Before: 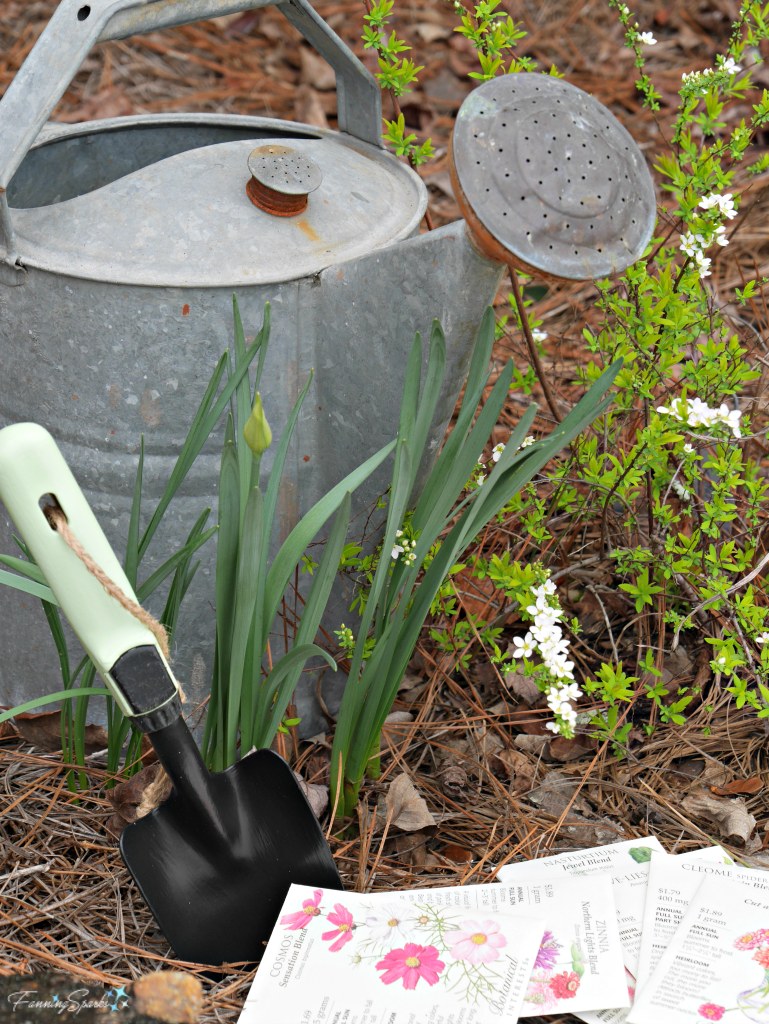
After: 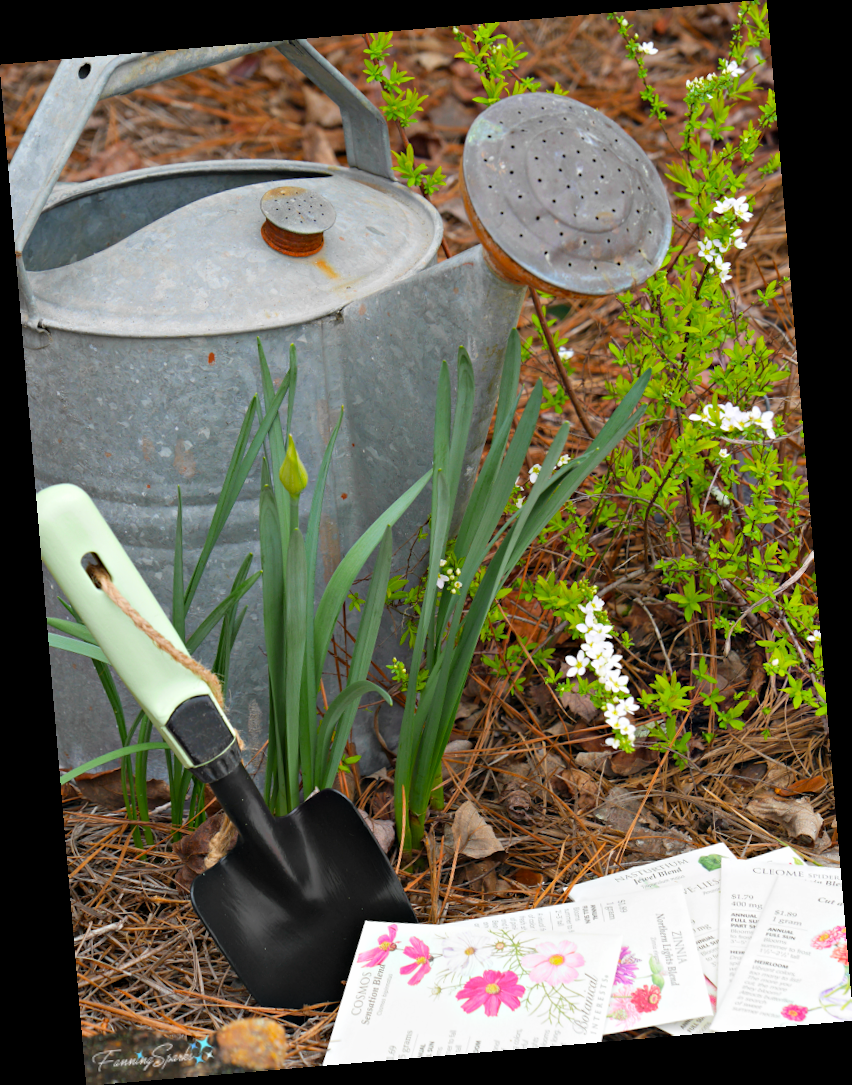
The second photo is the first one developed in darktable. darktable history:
color balance rgb: perceptual saturation grading › global saturation 25%, global vibrance 20%
exposure: exposure -0.01 EV, compensate highlight preservation false
rotate and perspective: rotation -4.86°, automatic cropping off
